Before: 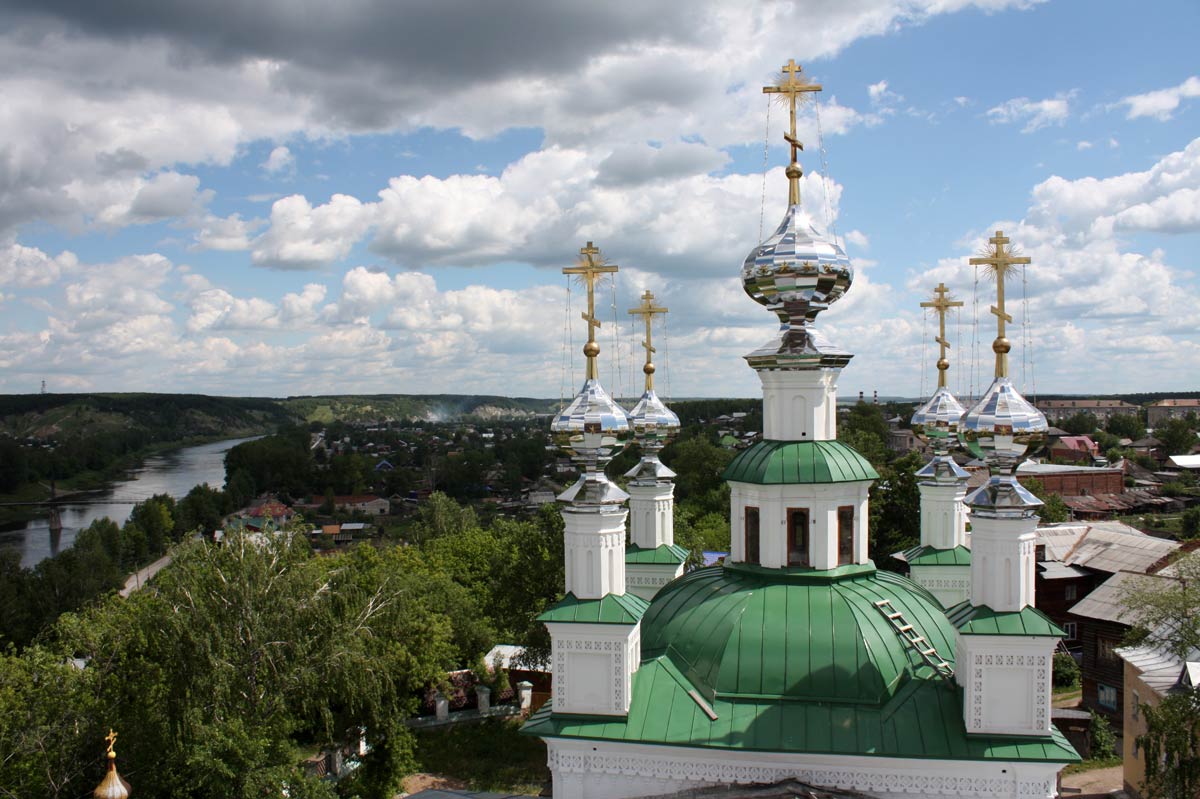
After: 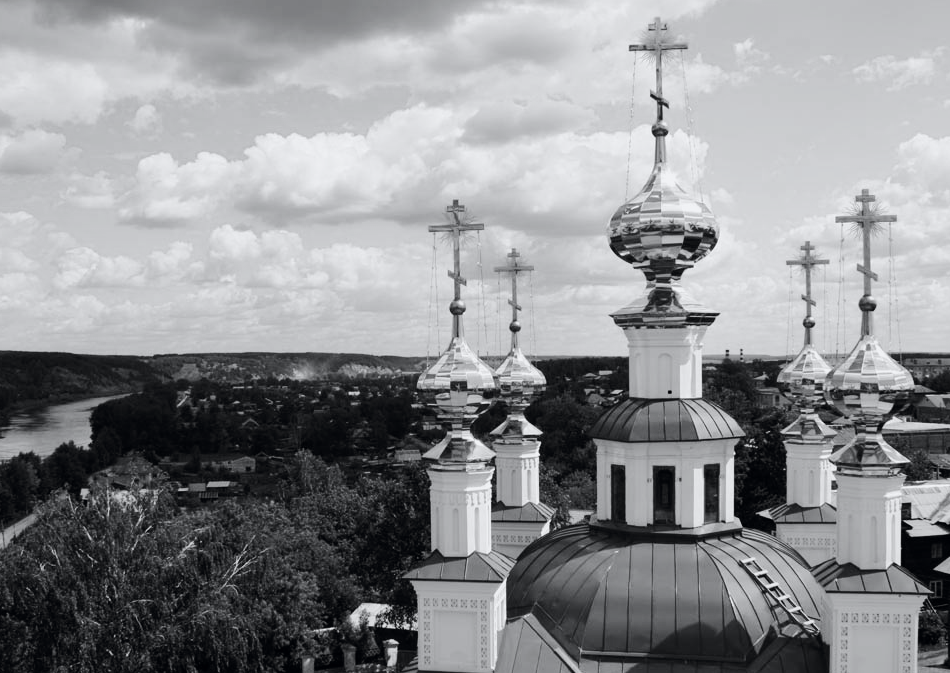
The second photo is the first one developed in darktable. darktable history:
white balance: emerald 1
crop: left 11.225%, top 5.381%, right 9.565%, bottom 10.314%
color calibration: output gray [0.253, 0.26, 0.487, 0], gray › normalize channels true, illuminant same as pipeline (D50), adaptation XYZ, x 0.346, y 0.359, gamut compression 0
tone curve: curves: ch0 [(0, 0) (0.071, 0.047) (0.266, 0.26) (0.483, 0.554) (0.753, 0.811) (1, 0.983)]; ch1 [(0, 0) (0.346, 0.307) (0.408, 0.369) (0.463, 0.443) (0.482, 0.493) (0.502, 0.5) (0.517, 0.502) (0.55, 0.548) (0.597, 0.624) (0.651, 0.698) (1, 1)]; ch2 [(0, 0) (0.346, 0.34) (0.434, 0.46) (0.485, 0.494) (0.5, 0.494) (0.517, 0.506) (0.535, 0.529) (0.583, 0.611) (0.625, 0.666) (1, 1)], color space Lab, independent channels, preserve colors none
contrast brightness saturation: saturation -0.05
